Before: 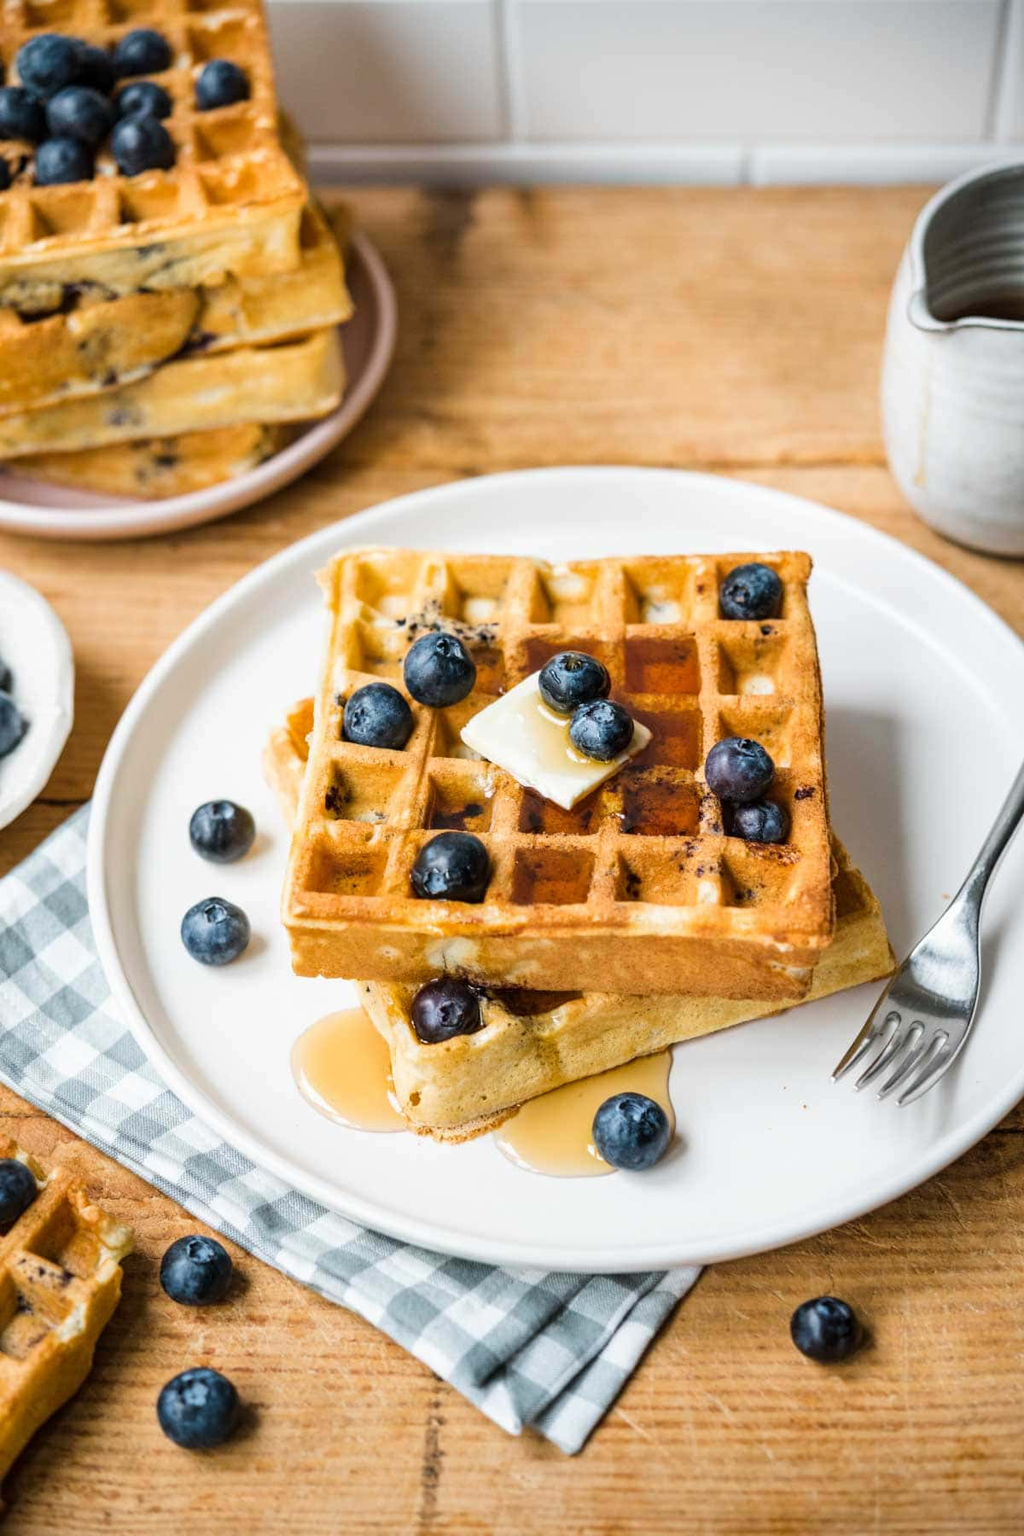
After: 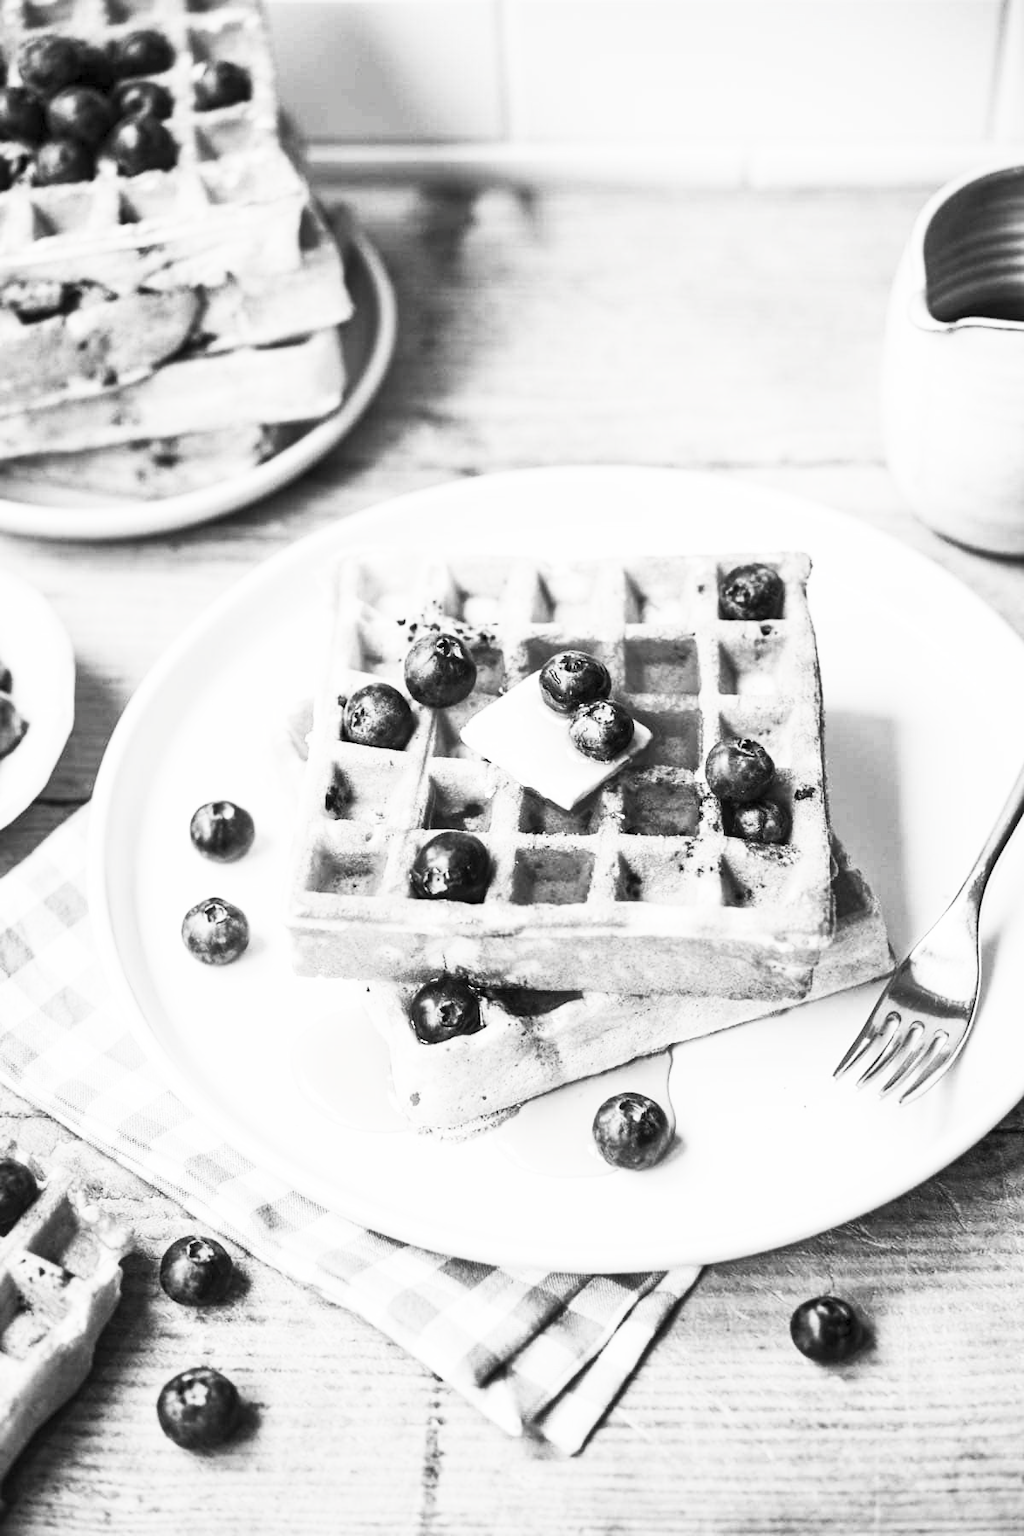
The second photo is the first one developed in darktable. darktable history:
contrast brightness saturation: contrast 0.545, brightness 0.489, saturation -0.992
